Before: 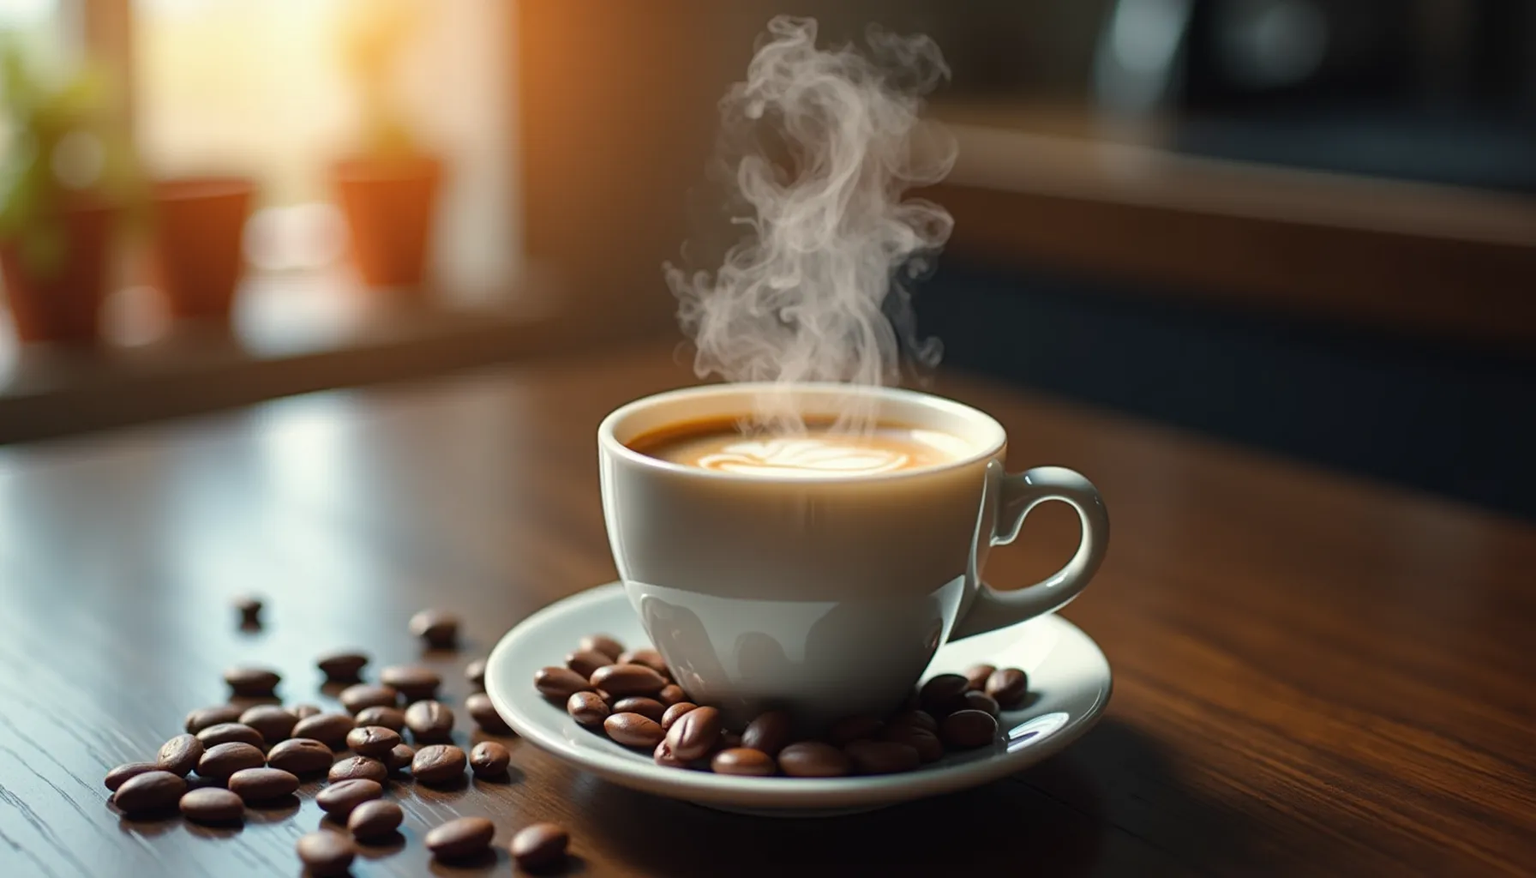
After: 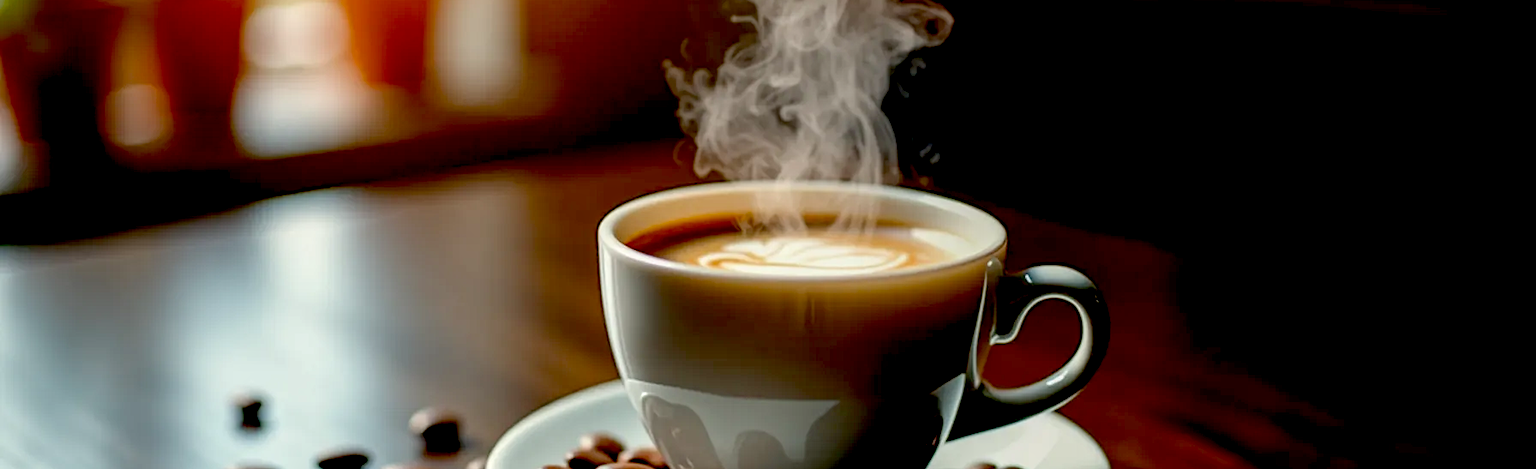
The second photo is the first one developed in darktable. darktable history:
exposure: black level correction 0.056, compensate highlight preservation false
crop and rotate: top 23.043%, bottom 23.437%
local contrast: on, module defaults
